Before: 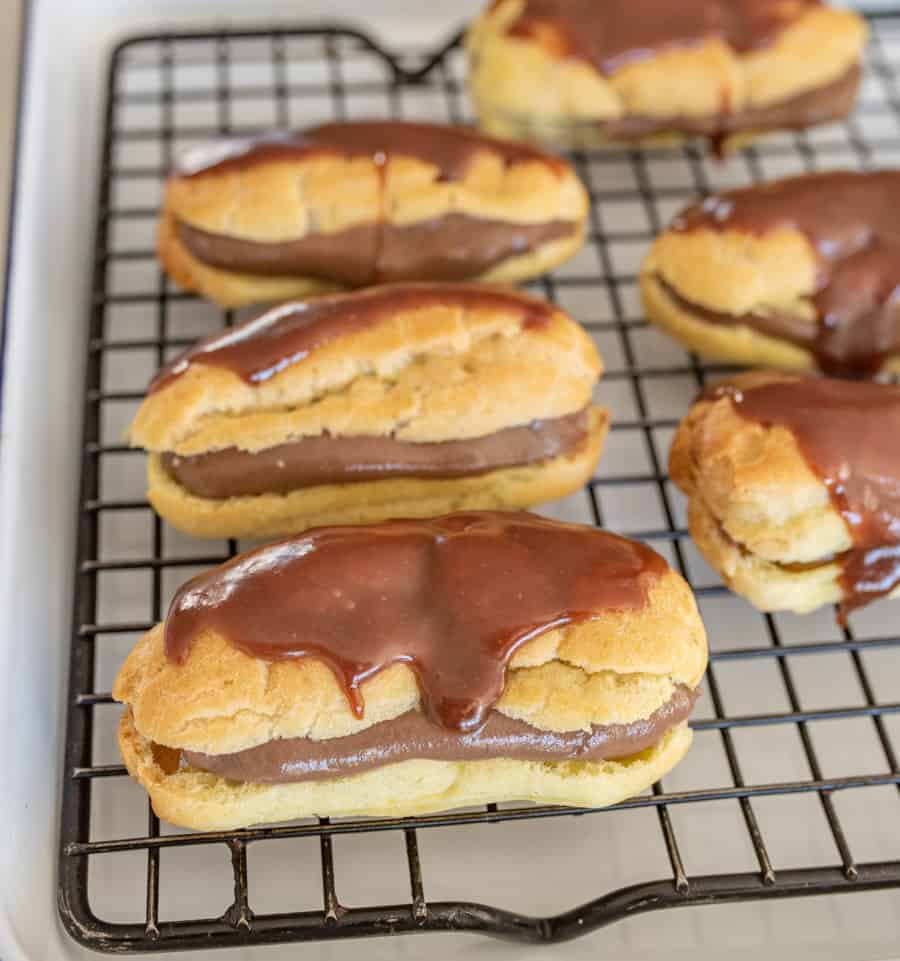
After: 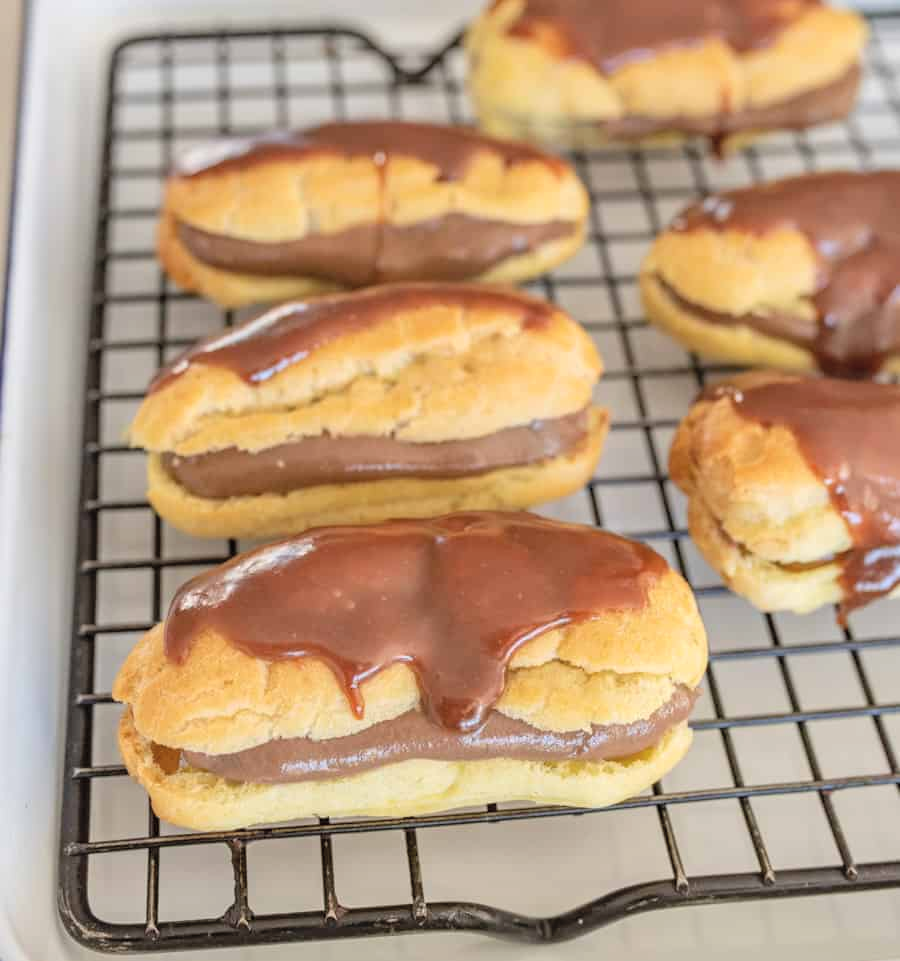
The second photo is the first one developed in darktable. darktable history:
contrast brightness saturation: brightness 0.128
